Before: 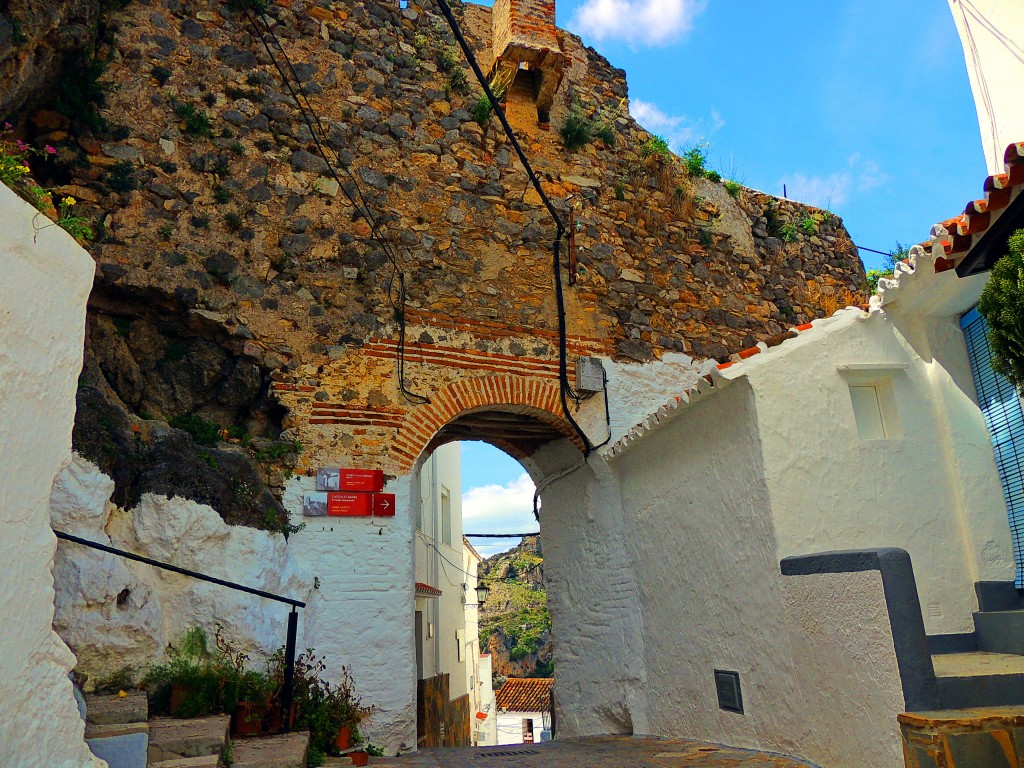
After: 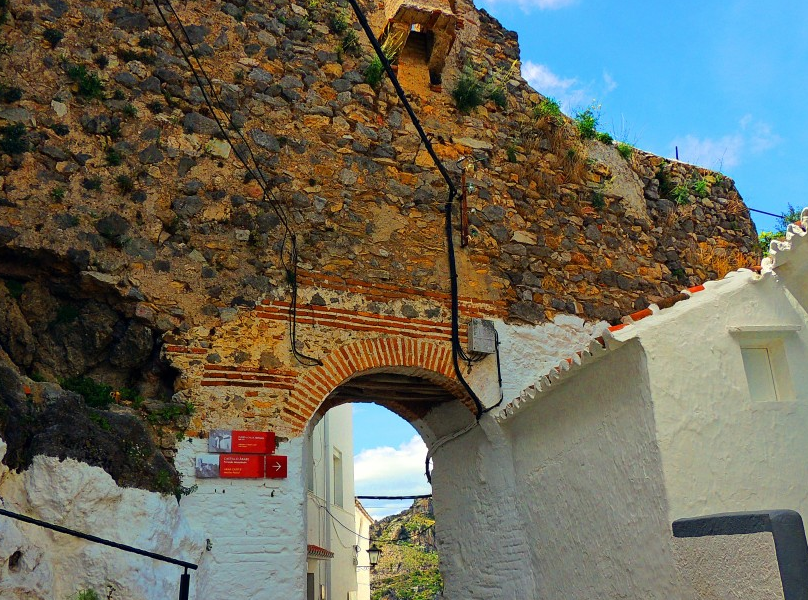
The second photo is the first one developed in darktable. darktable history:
crop and rotate: left 10.586%, top 5.064%, right 10.415%, bottom 16.784%
